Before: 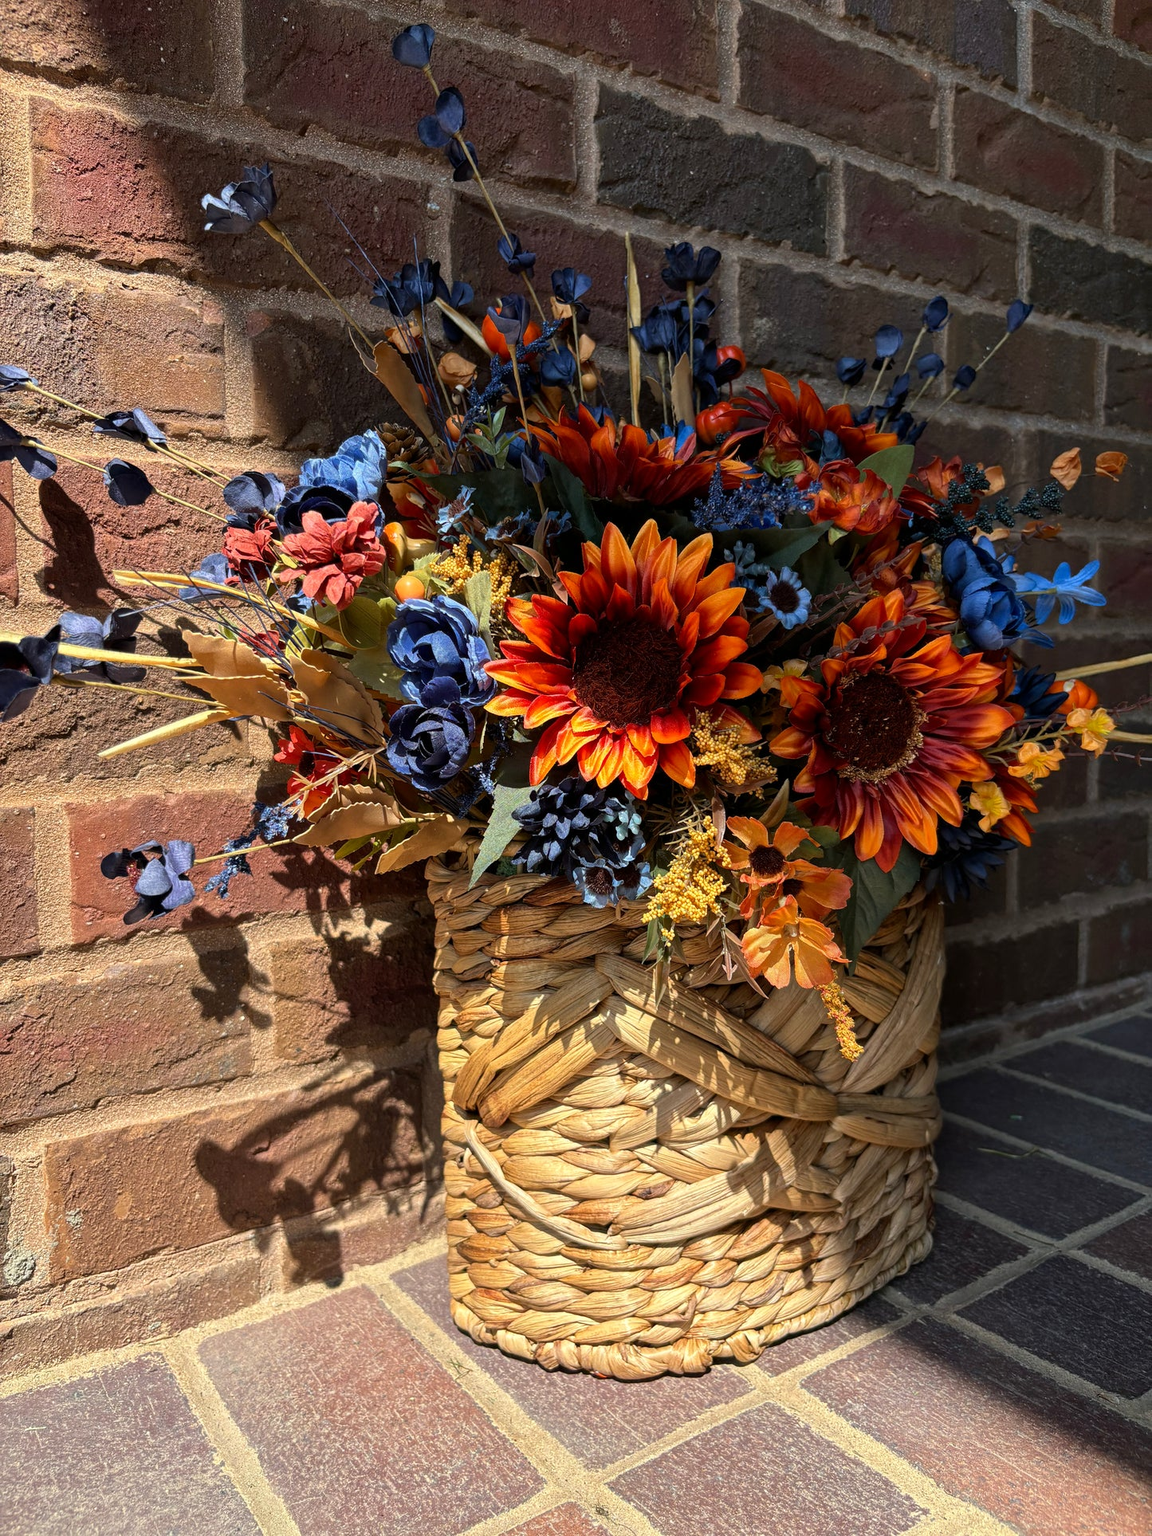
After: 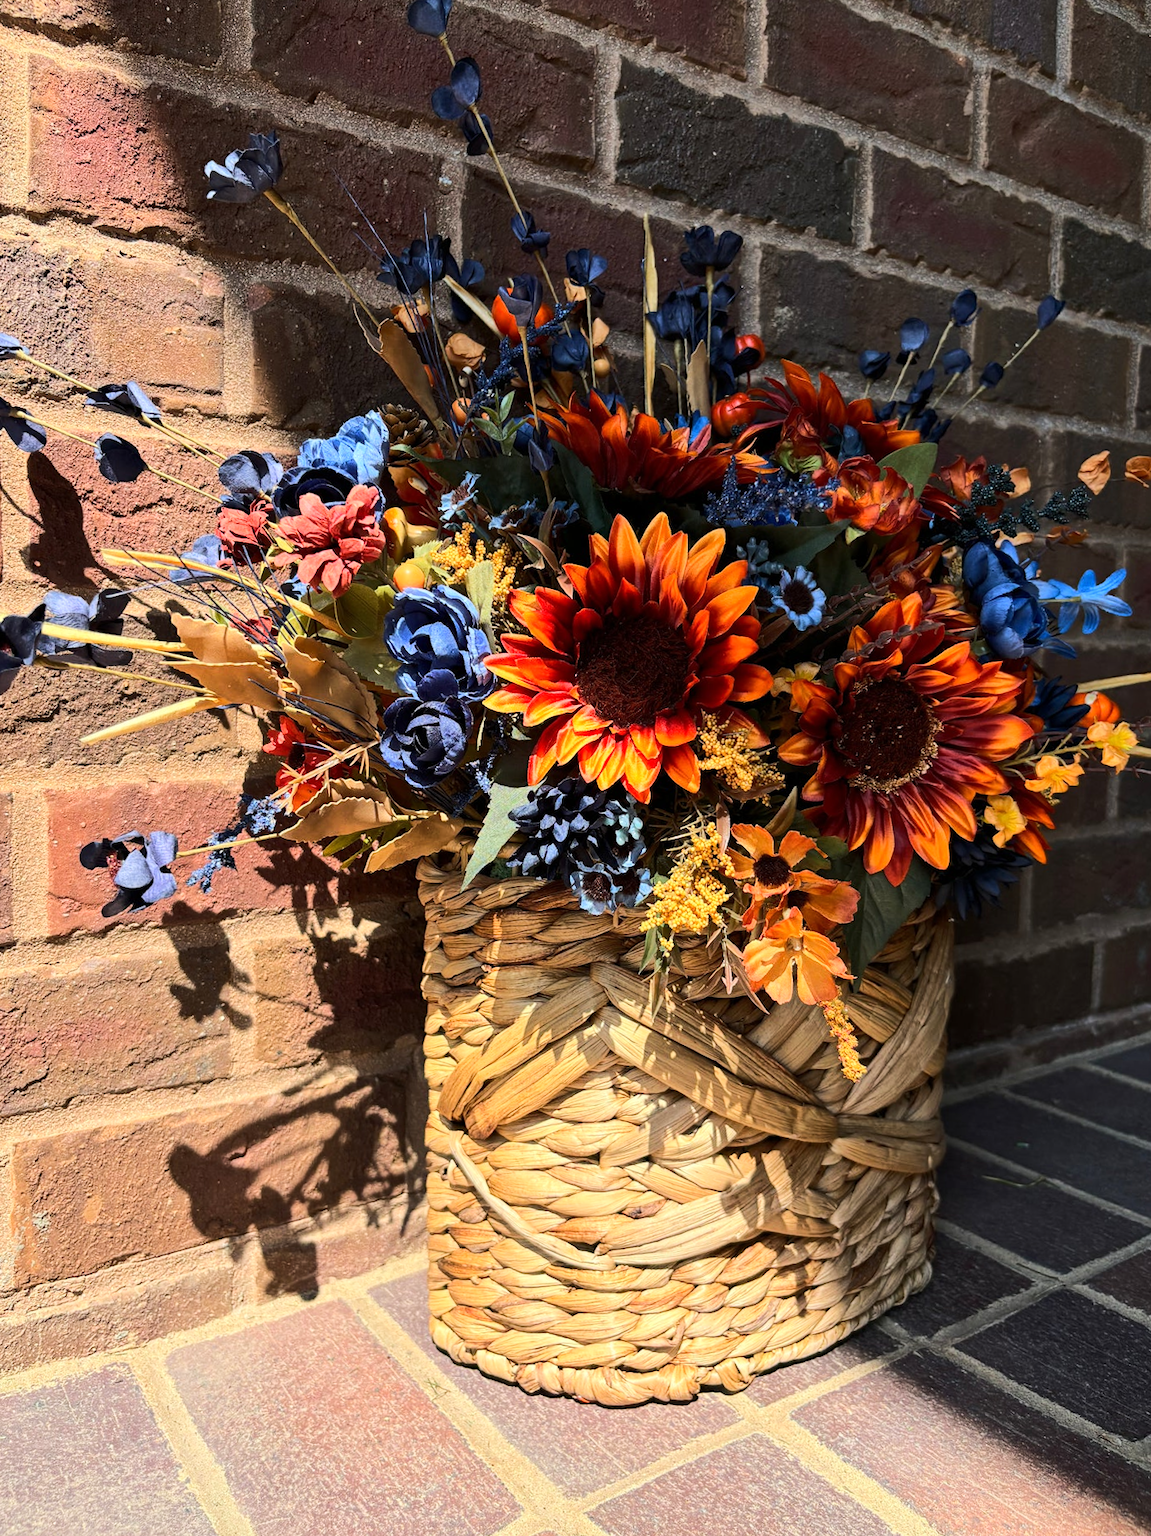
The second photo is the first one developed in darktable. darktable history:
crop and rotate: angle -1.69°
rgb curve: curves: ch0 [(0, 0) (0.284, 0.292) (0.505, 0.644) (1, 1)], compensate middle gray true
